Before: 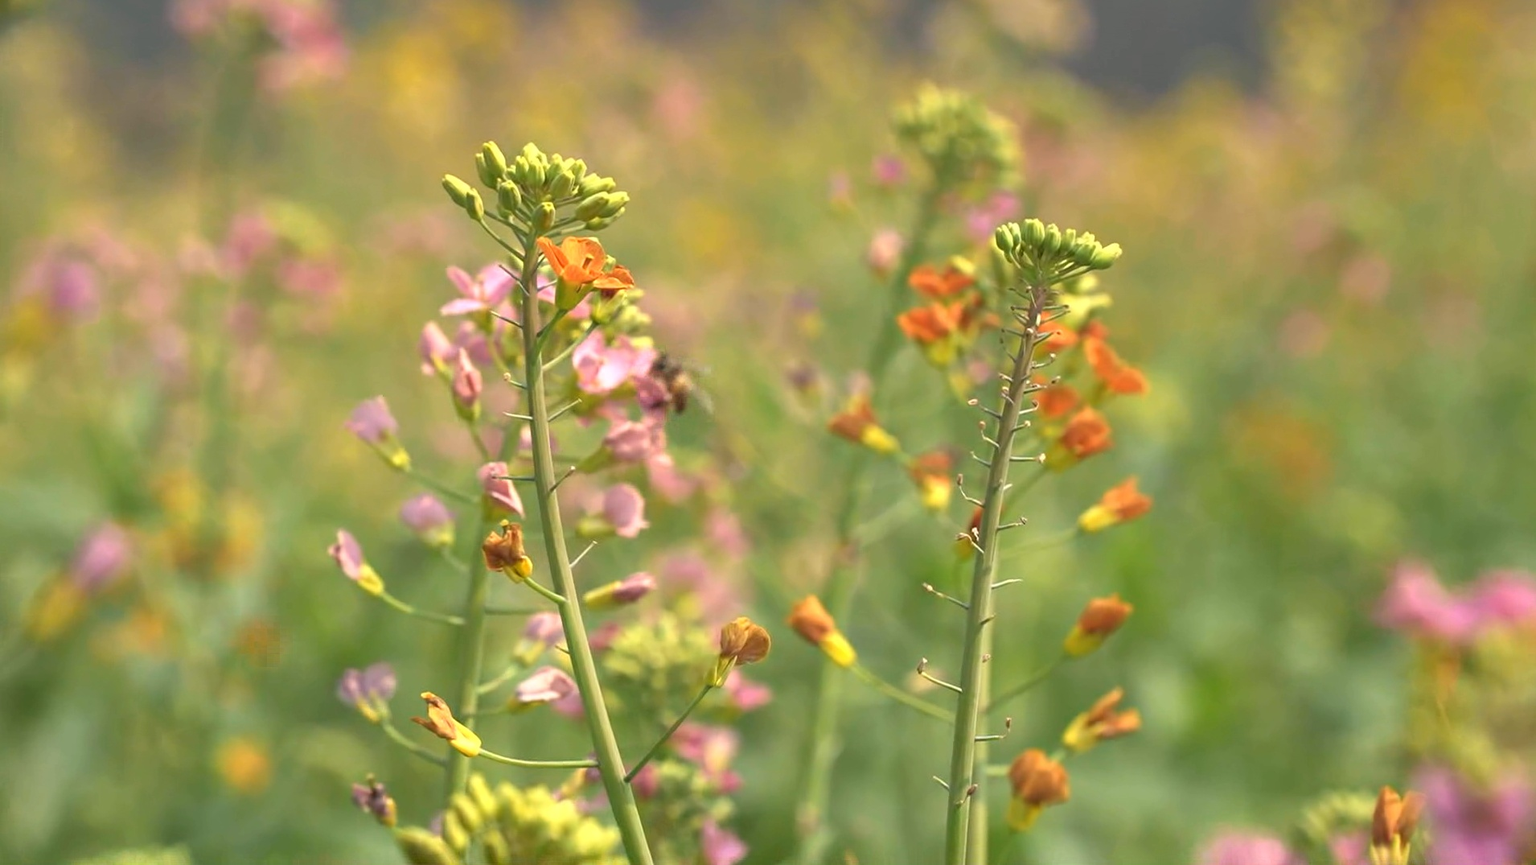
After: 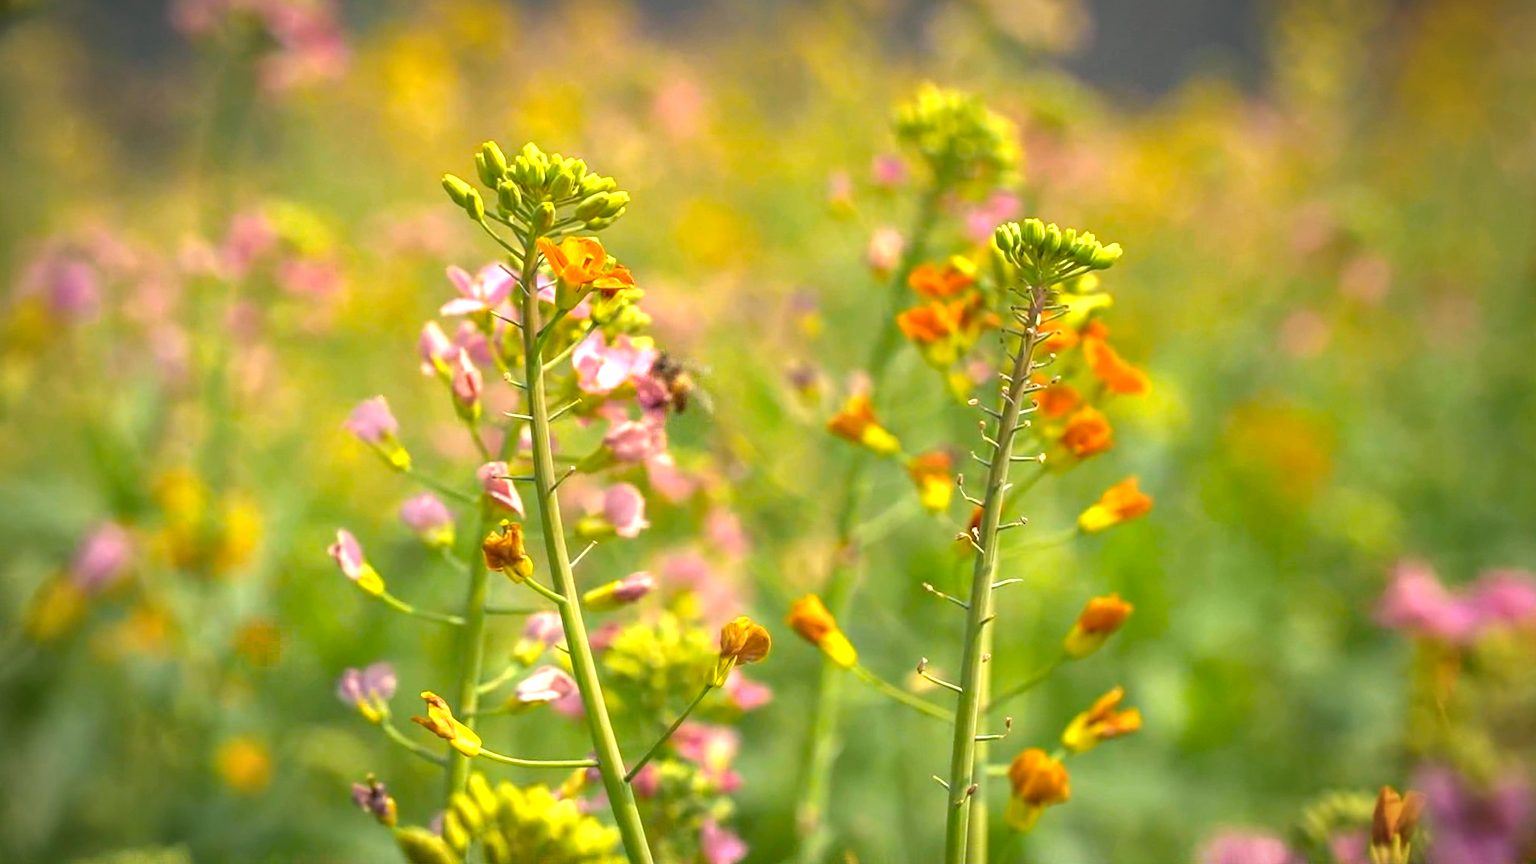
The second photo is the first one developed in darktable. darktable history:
local contrast: on, module defaults
vignetting: fall-off start 70.97%, brightness -0.584, saturation -0.118, width/height ratio 1.333
color balance rgb: perceptual saturation grading › global saturation 25%, global vibrance 20%
exposure: black level correction 0, exposure 0.4 EV, compensate exposure bias true, compensate highlight preservation false
